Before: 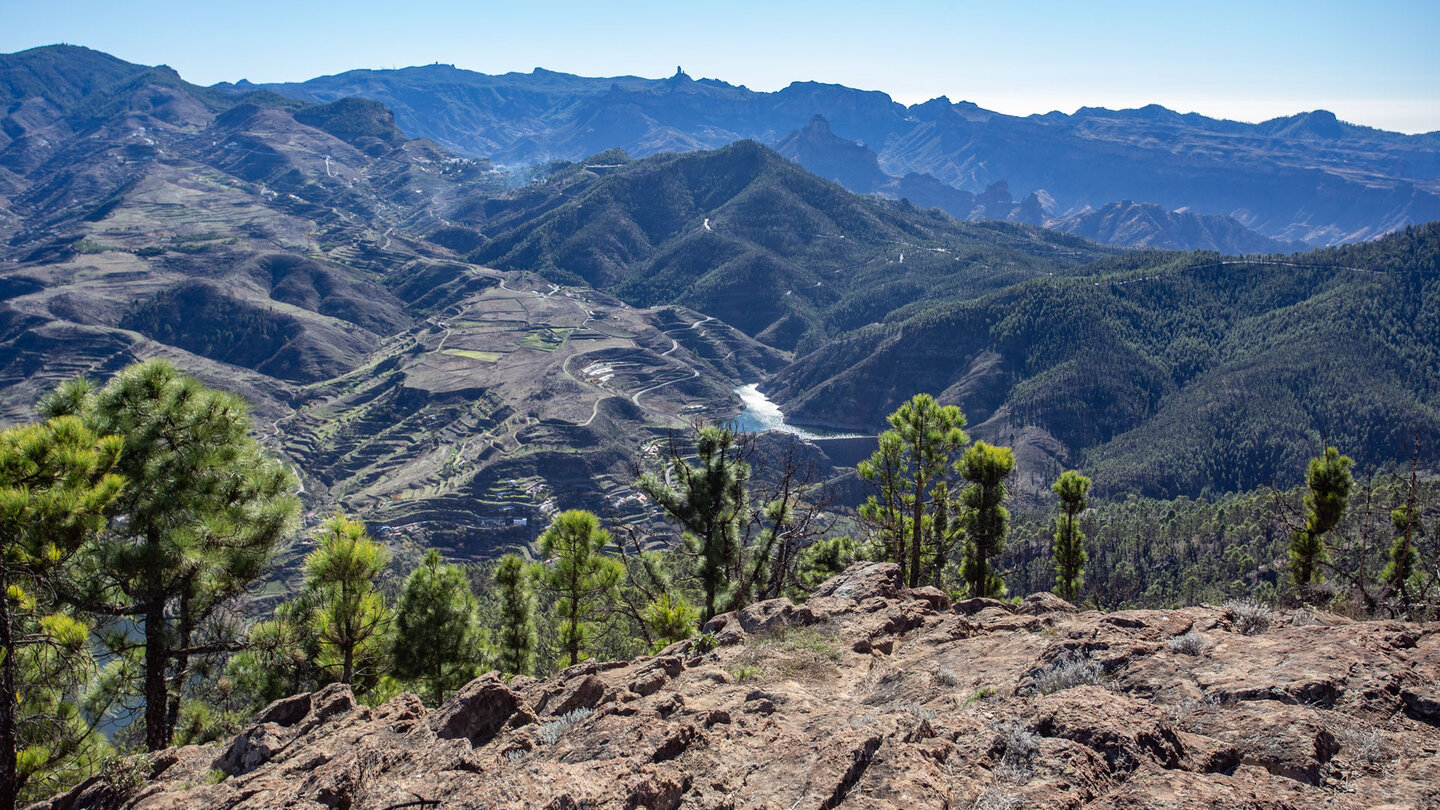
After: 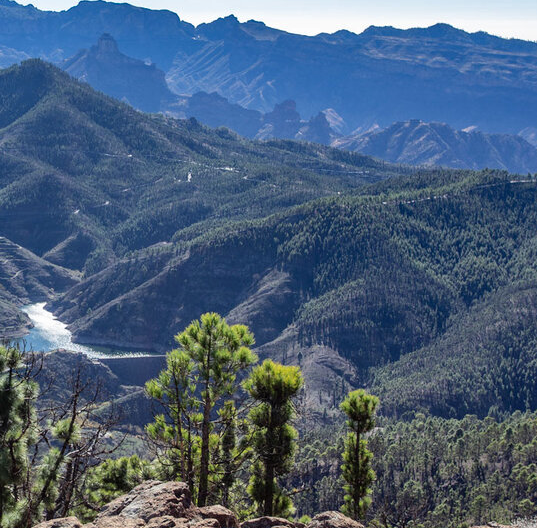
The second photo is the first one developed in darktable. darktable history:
crop and rotate: left 49.456%, top 10.087%, right 13.192%, bottom 24.727%
shadows and highlights: highlights color adjustment 0.05%, soften with gaussian
